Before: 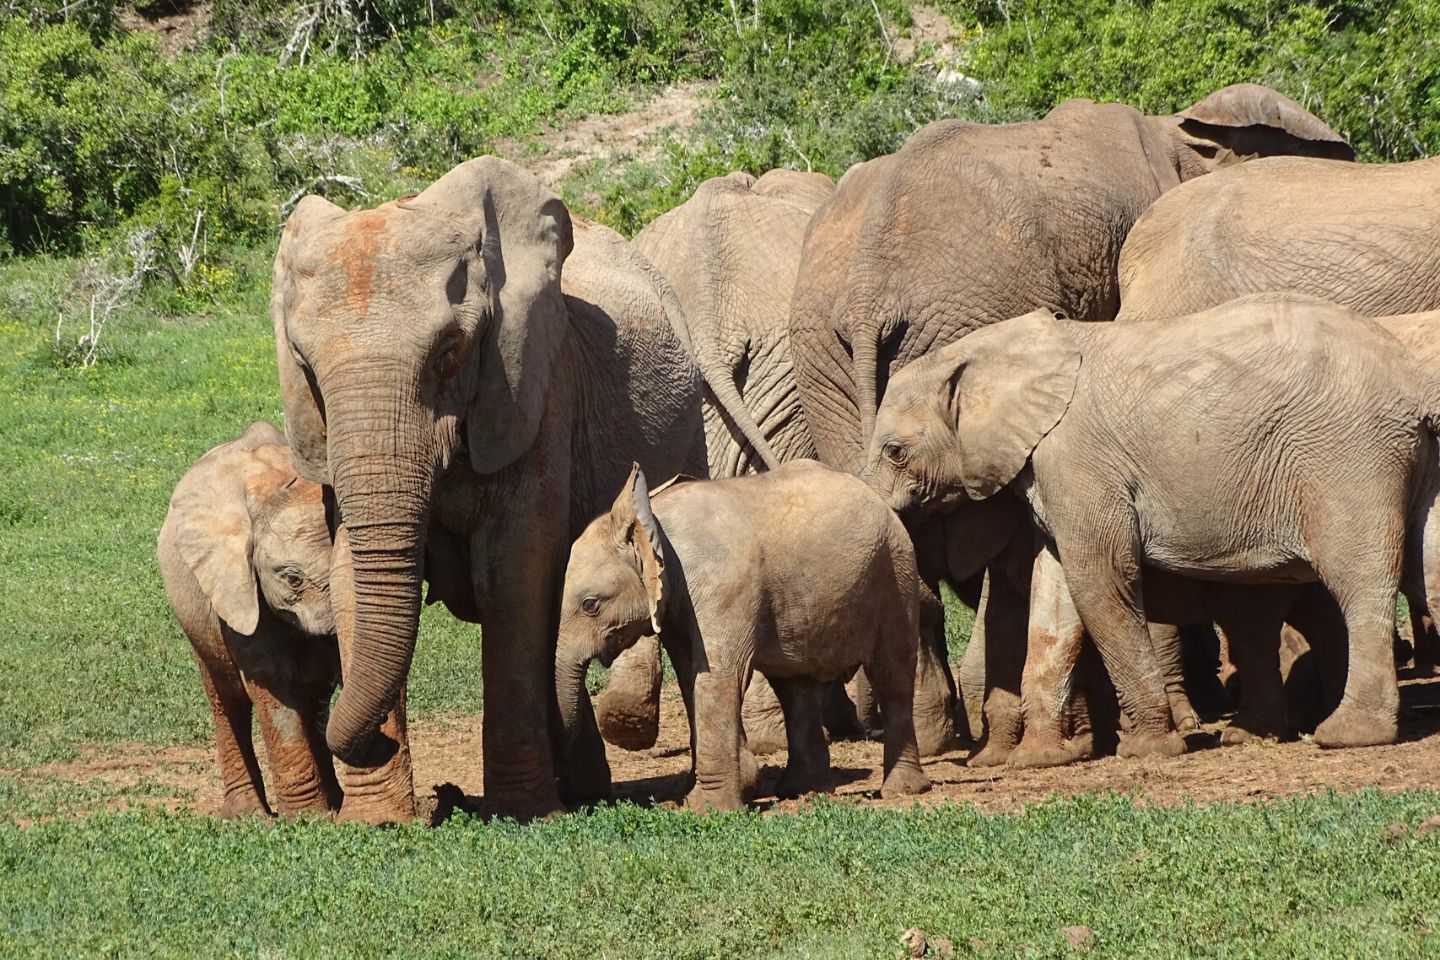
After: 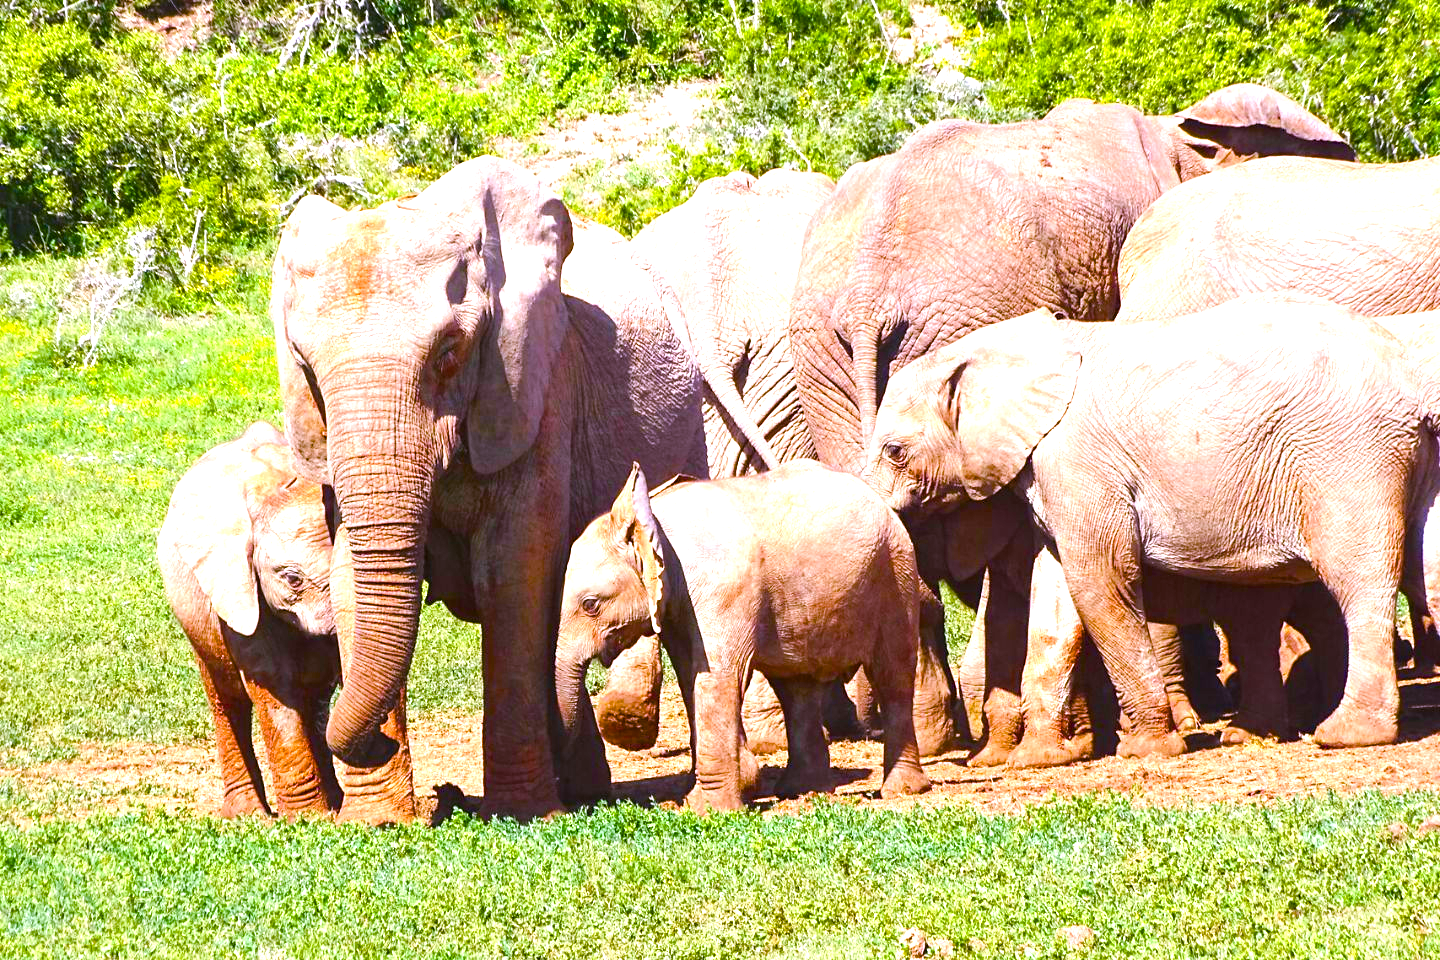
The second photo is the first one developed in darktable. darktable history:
exposure: exposure 0.935 EV, compensate highlight preservation false
white balance: red 1.042, blue 1.17
color balance rgb: linear chroma grading › shadows 10%, linear chroma grading › highlights 10%, linear chroma grading › global chroma 15%, linear chroma grading › mid-tones 15%, perceptual saturation grading › global saturation 40%, perceptual saturation grading › highlights -25%, perceptual saturation grading › mid-tones 35%, perceptual saturation grading › shadows 35%, perceptual brilliance grading › global brilliance 11.29%, global vibrance 11.29%
